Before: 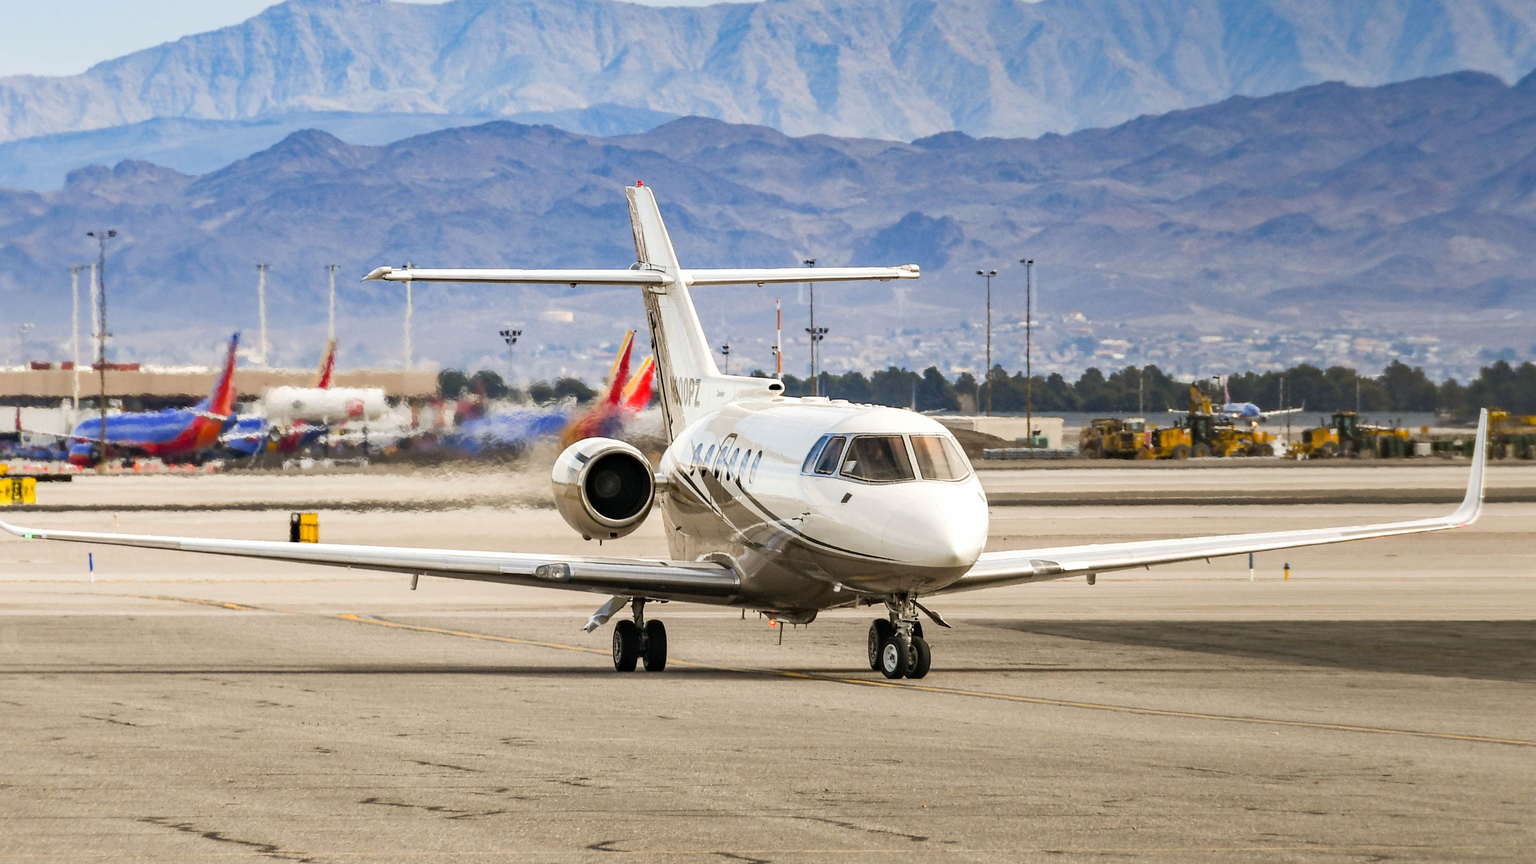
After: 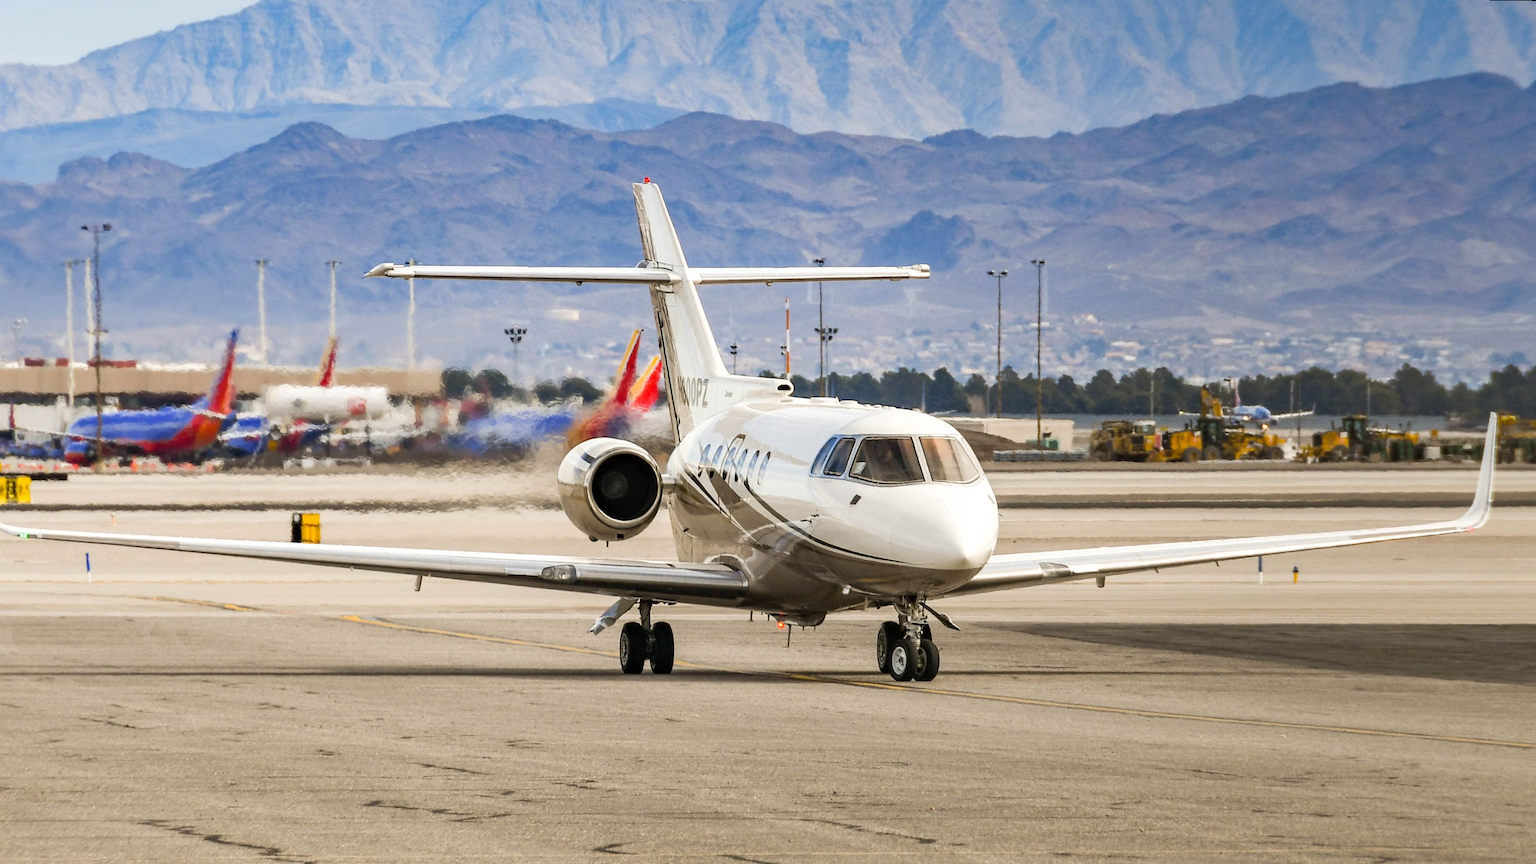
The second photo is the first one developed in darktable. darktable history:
white balance: emerald 1
rotate and perspective: rotation 0.174°, lens shift (vertical) 0.013, lens shift (horizontal) 0.019, shear 0.001, automatic cropping original format, crop left 0.007, crop right 0.991, crop top 0.016, crop bottom 0.997
